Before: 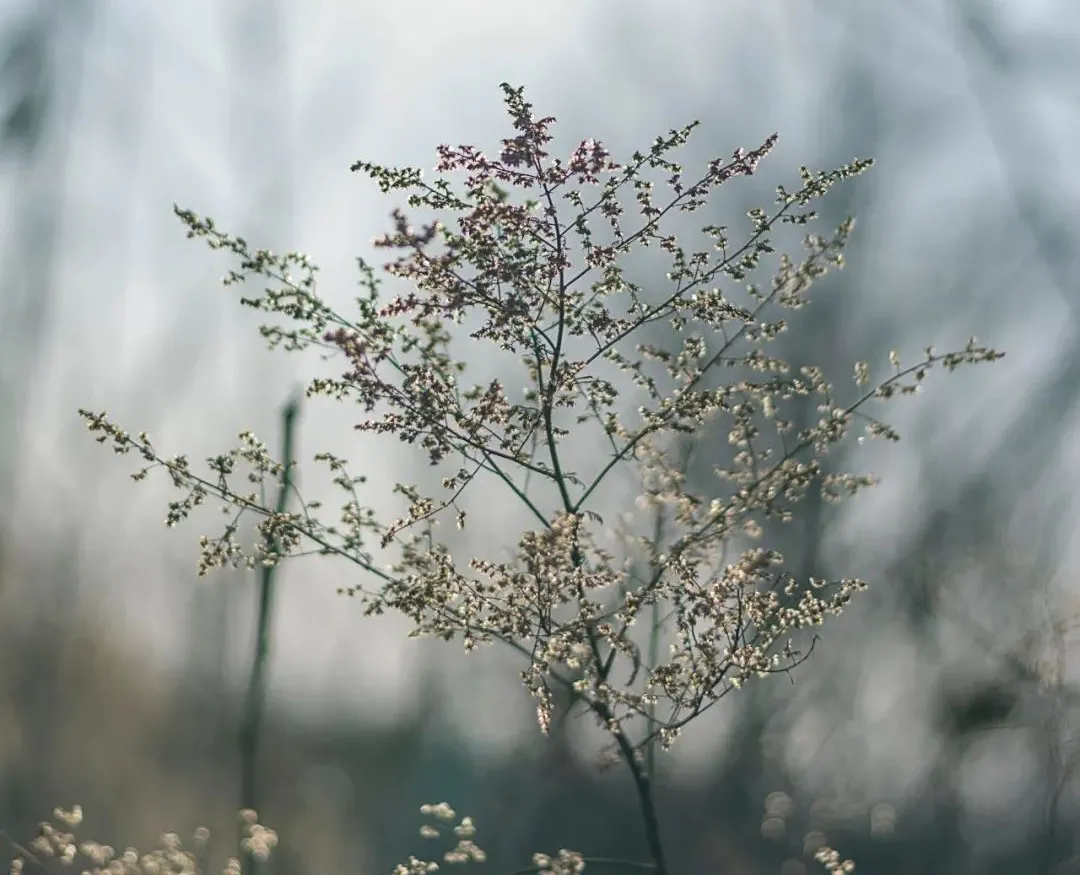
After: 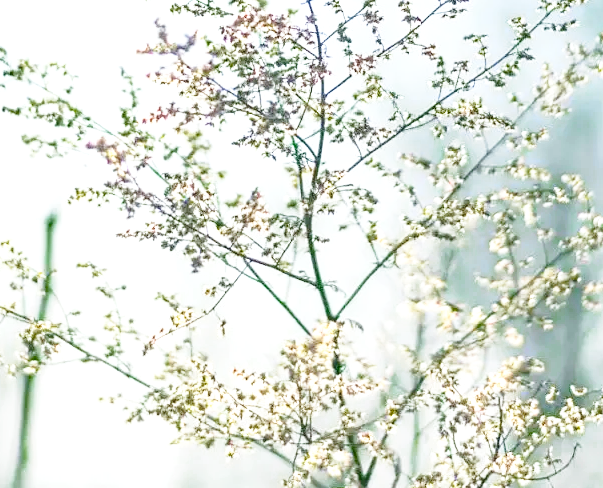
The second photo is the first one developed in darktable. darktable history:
contrast brightness saturation: contrast -0.02, brightness -0.01, saturation 0.03
color balance rgb: linear chroma grading › global chroma 3.45%, perceptual saturation grading › global saturation 11.24%, perceptual brilliance grading › global brilliance 3.04%, global vibrance 2.8%
white balance: red 0.982, blue 1.018
crop and rotate: left 22.13%, top 22.054%, right 22.026%, bottom 22.102%
color zones: curves: ch0 [(0.099, 0.624) (0.257, 0.596) (0.384, 0.376) (0.529, 0.492) (0.697, 0.564) (0.768, 0.532) (0.908, 0.644)]; ch1 [(0.112, 0.564) (0.254, 0.612) (0.432, 0.676) (0.592, 0.456) (0.743, 0.684) (0.888, 0.536)]; ch2 [(0.25, 0.5) (0.469, 0.36) (0.75, 0.5)]
base curve: curves: ch0 [(0, 0) (0.028, 0.03) (0.121, 0.232) (0.46, 0.748) (0.859, 0.968) (1, 1)], preserve colors none
exposure: black level correction 0.001, exposure 1.3 EV, compensate highlight preservation false
